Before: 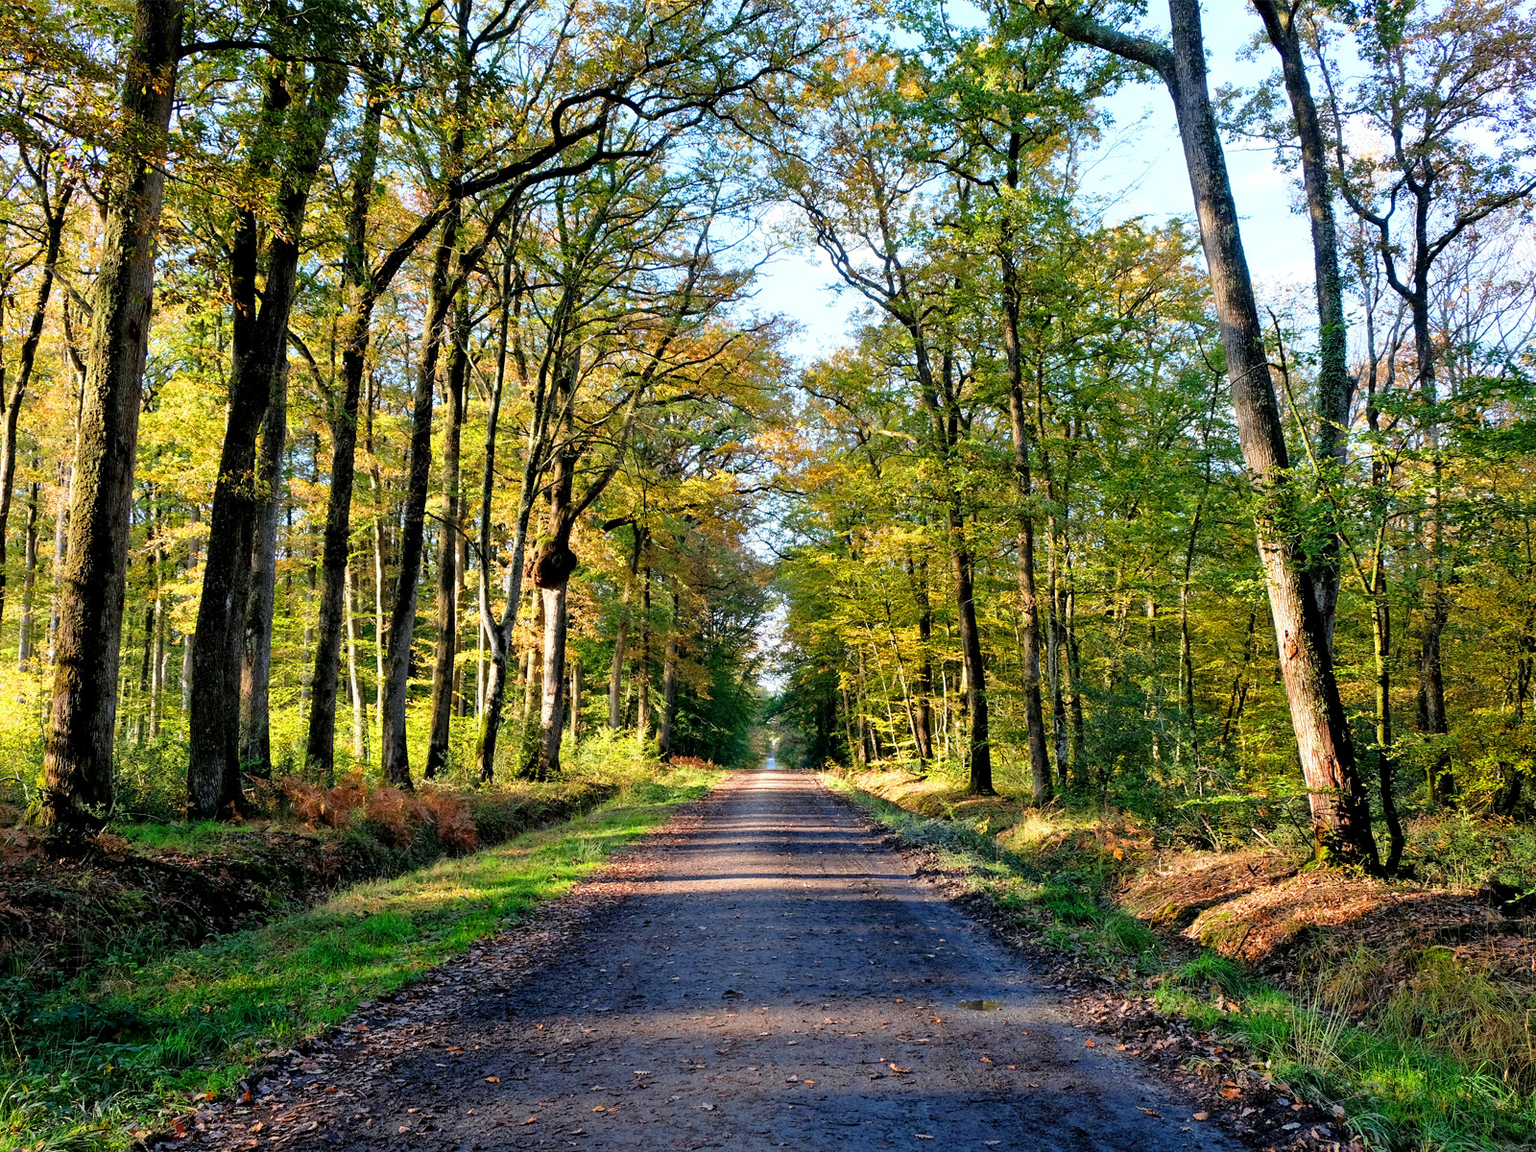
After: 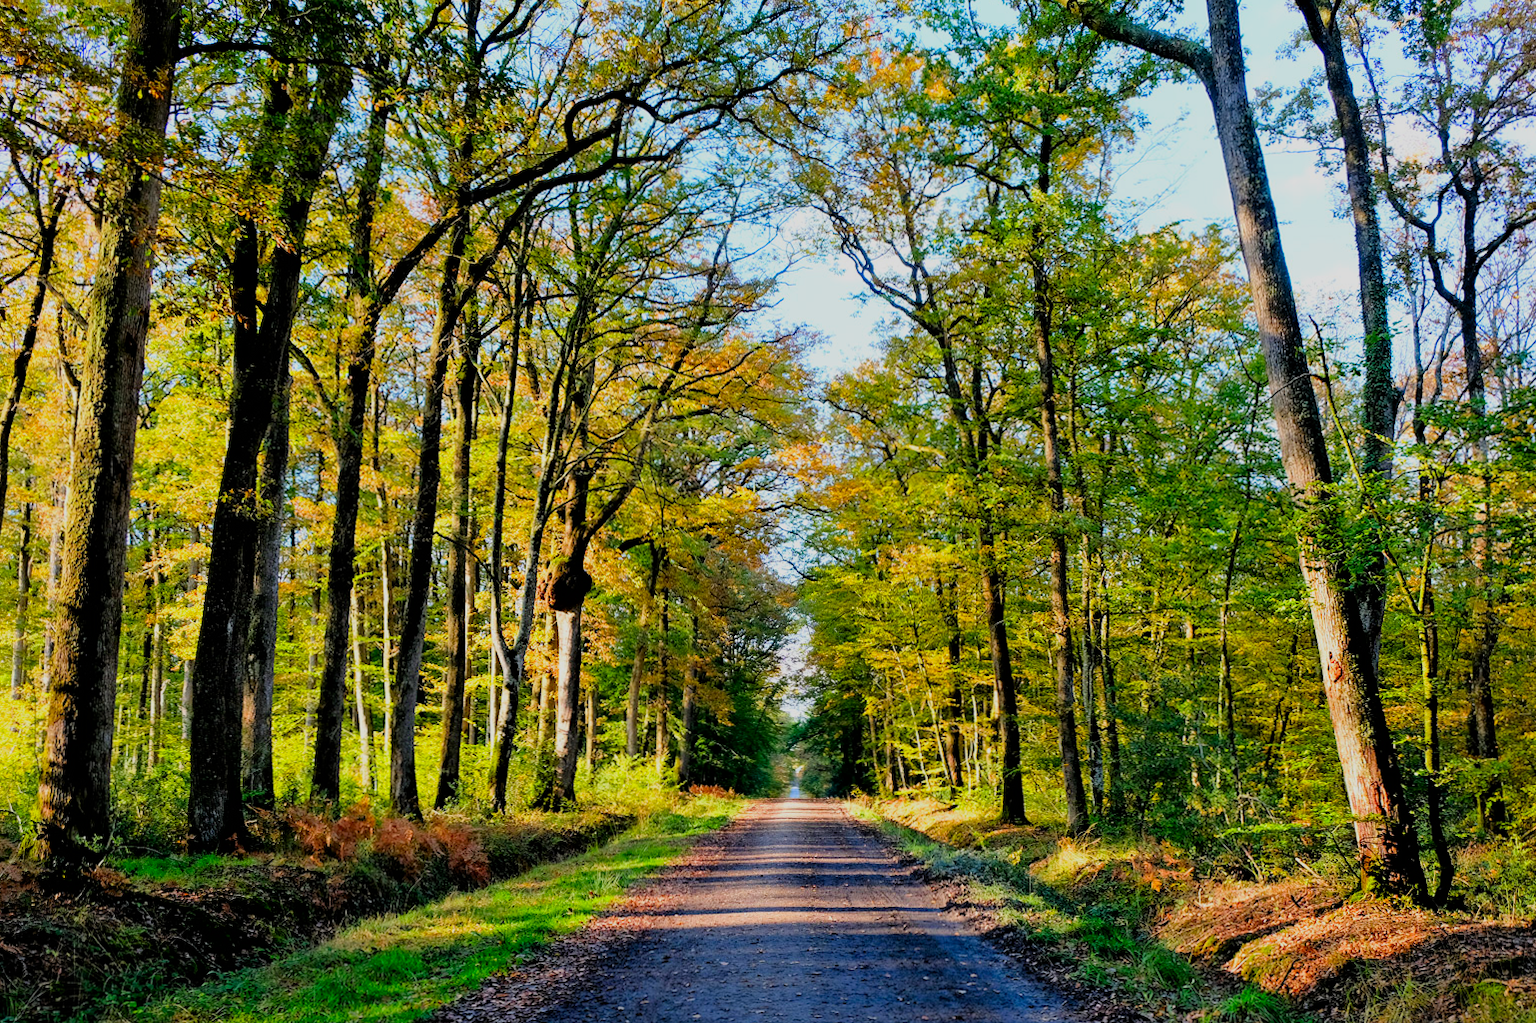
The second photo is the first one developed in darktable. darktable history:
color correction: saturation 1.32
filmic rgb: hardness 4.17
crop and rotate: angle 0.2°, left 0.275%, right 3.127%, bottom 14.18%
